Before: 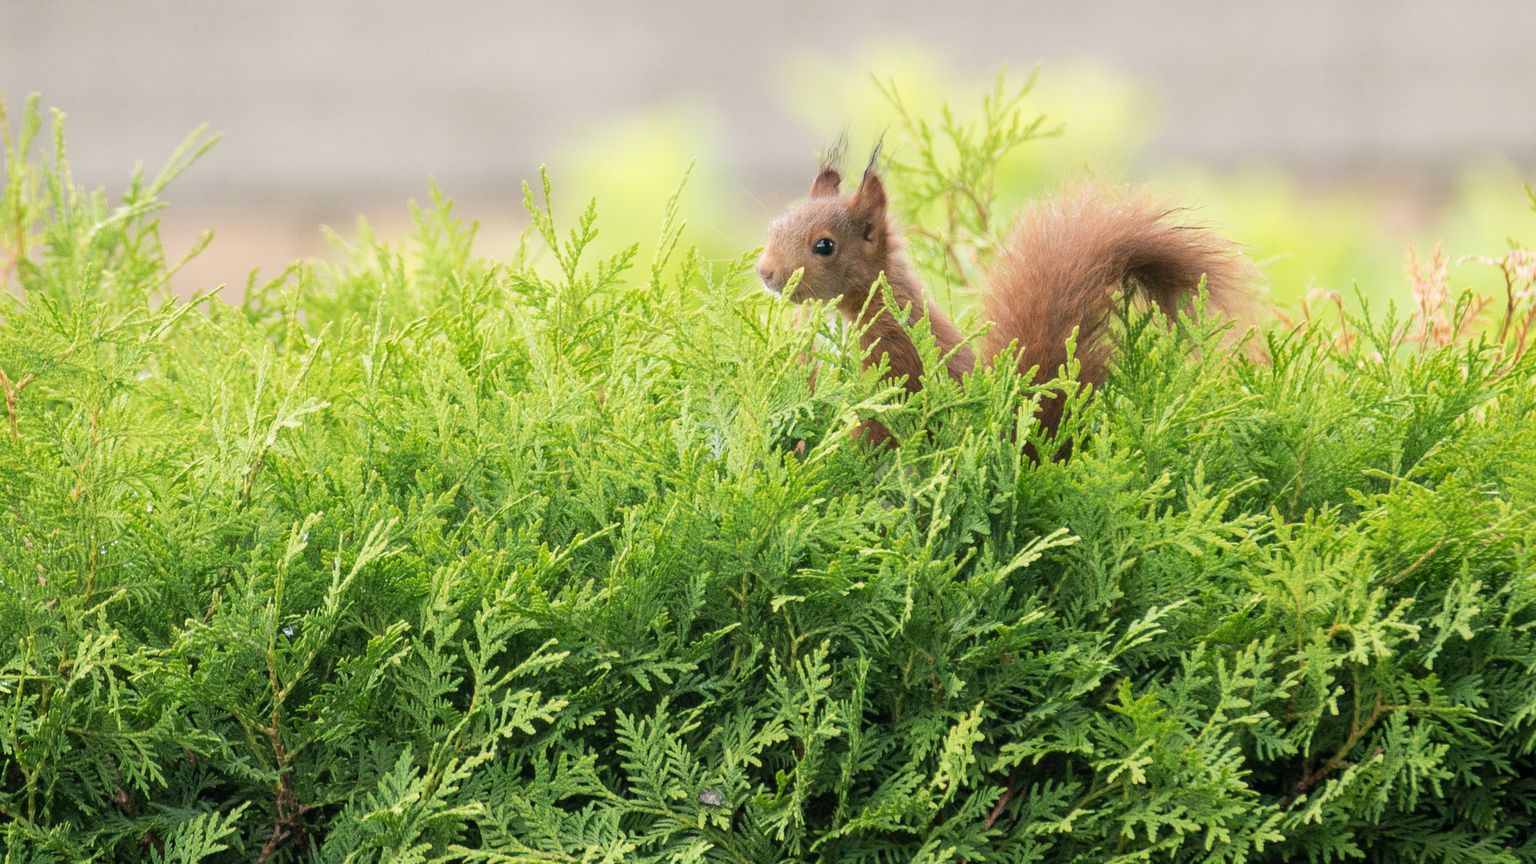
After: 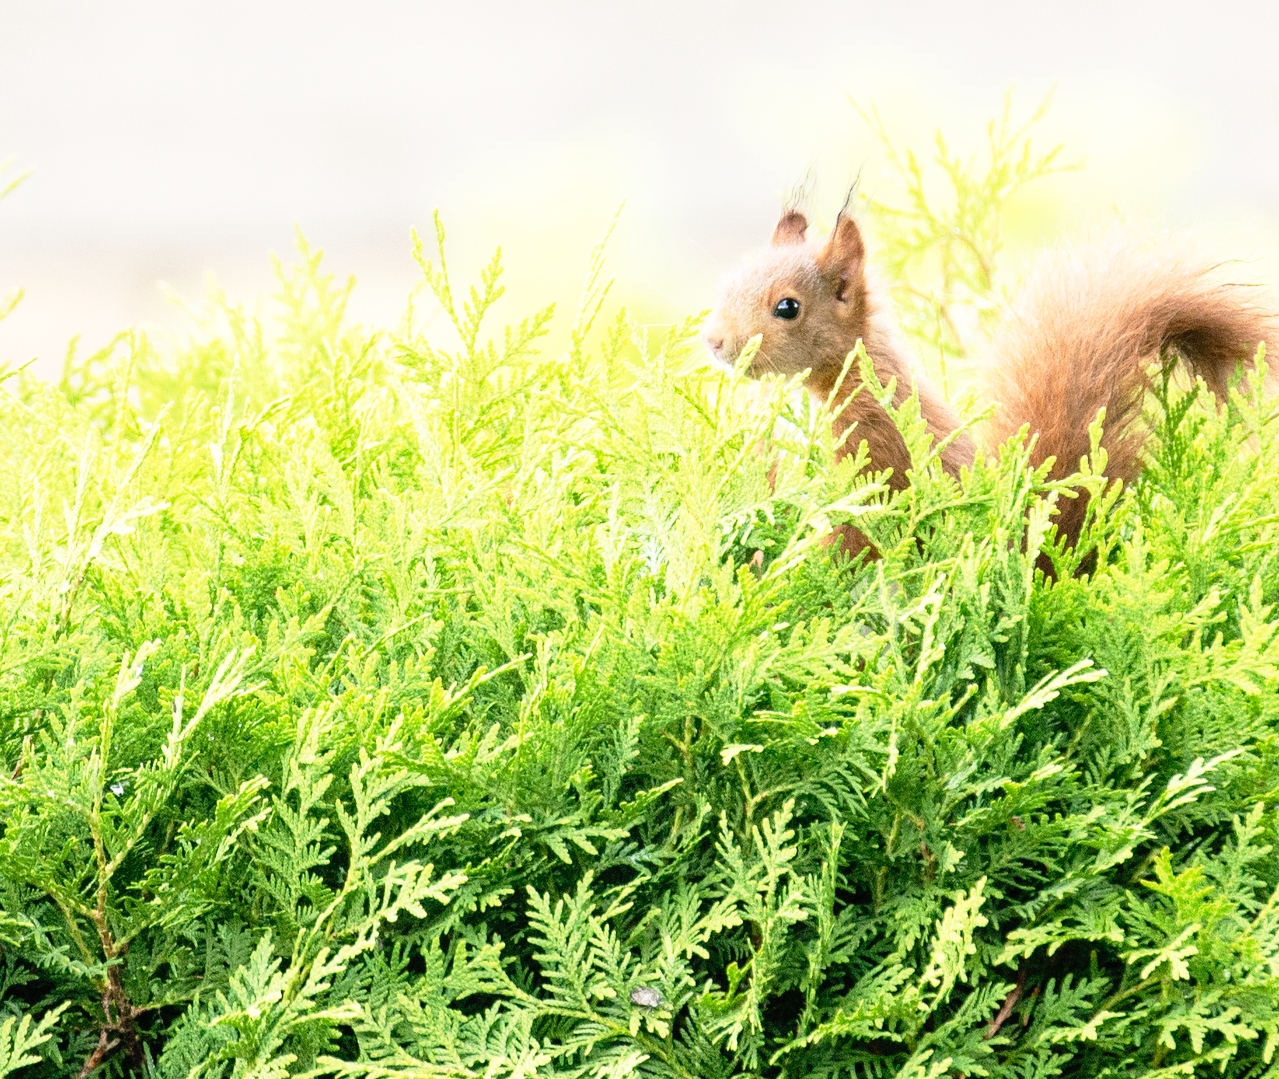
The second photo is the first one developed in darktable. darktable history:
crop and rotate: left 12.673%, right 20.66%
base curve: curves: ch0 [(0, 0) (0.012, 0.01) (0.073, 0.168) (0.31, 0.711) (0.645, 0.957) (1, 1)], preserve colors none
